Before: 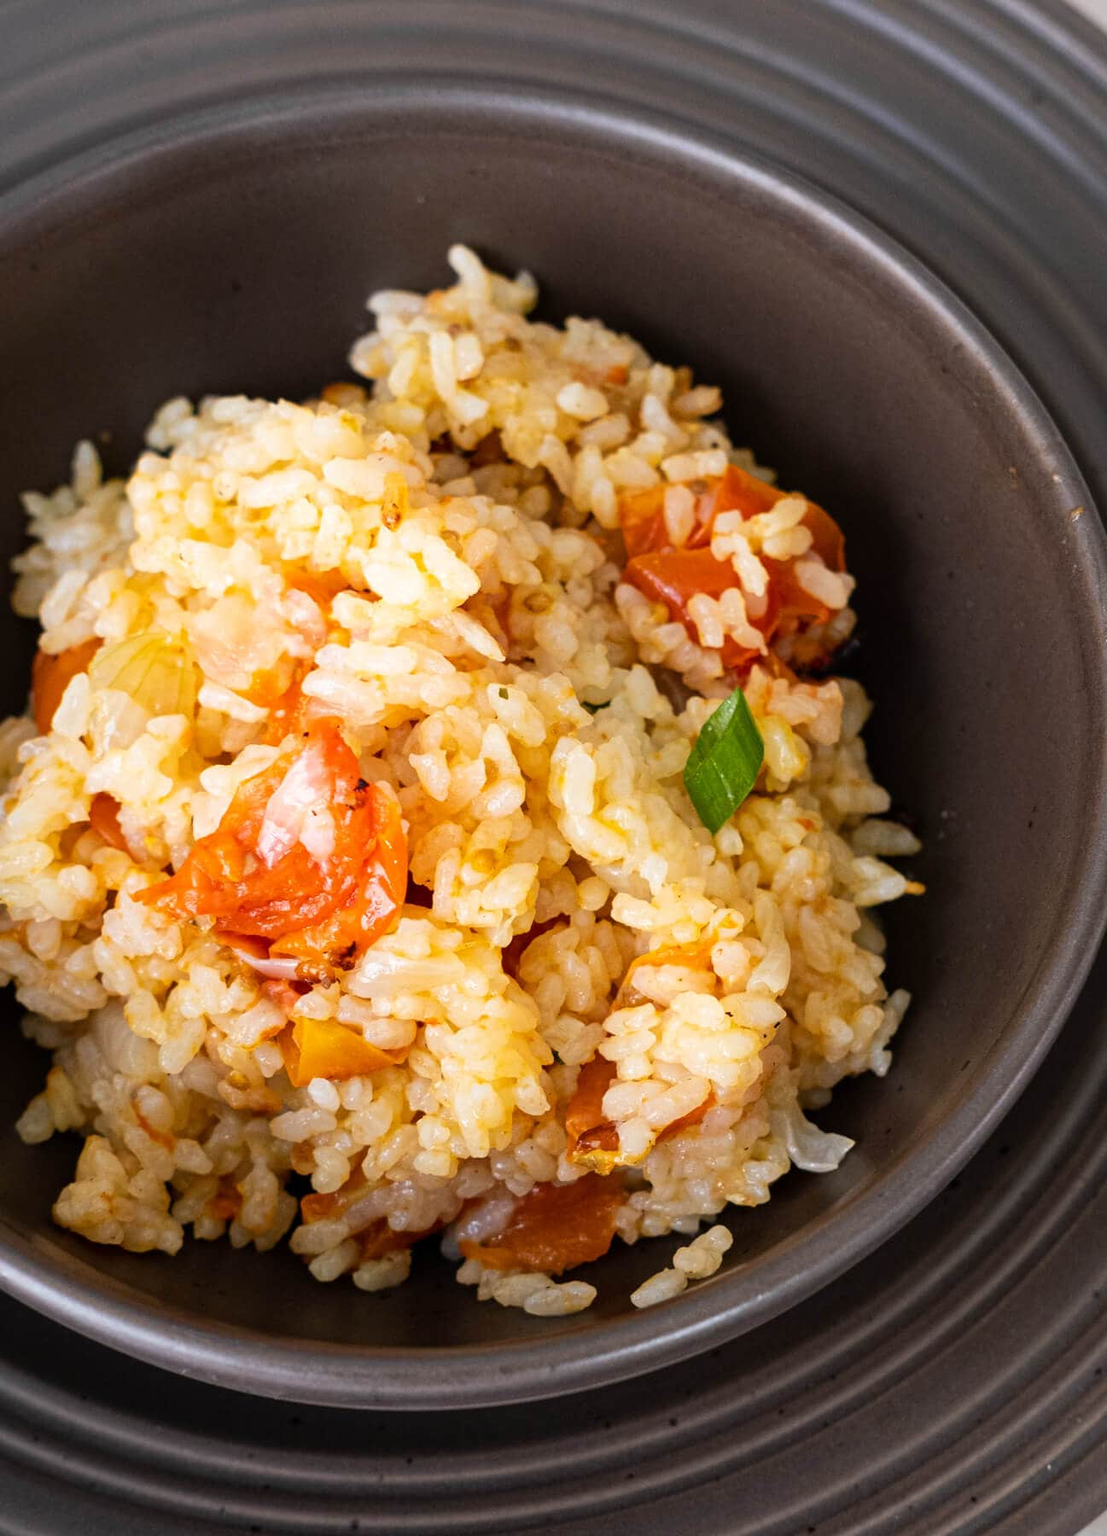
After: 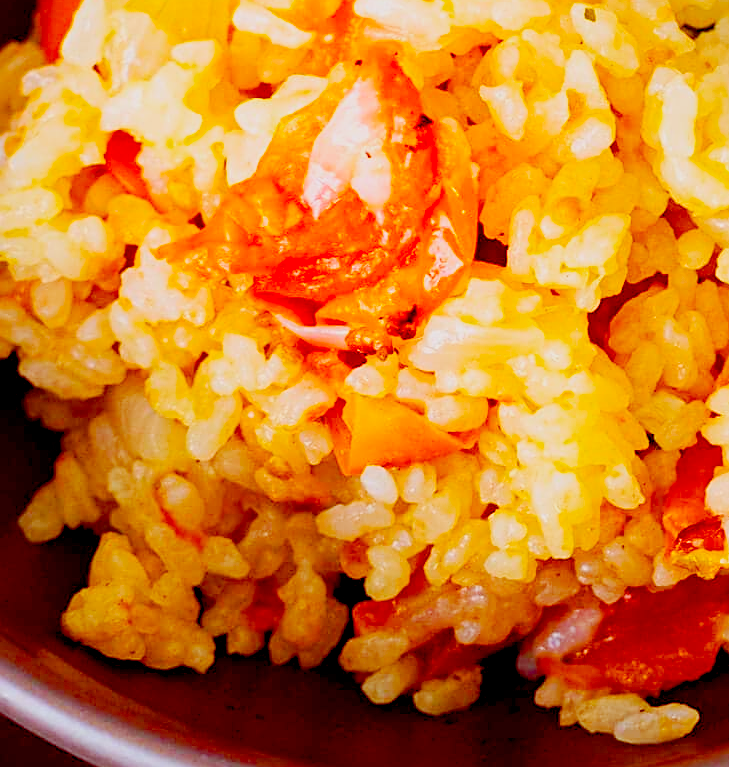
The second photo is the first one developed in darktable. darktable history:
contrast brightness saturation: contrast 0.039, saturation 0.162
base curve: curves: ch0 [(0, 0) (0.032, 0.025) (0.121, 0.166) (0.206, 0.329) (0.605, 0.79) (1, 1)], preserve colors none
crop: top 44.367%, right 43.755%, bottom 13.02%
color balance rgb: global offset › luminance -0.18%, global offset › chroma 0.269%, perceptual saturation grading › global saturation 29.683%, contrast -29.55%
sharpen: on, module defaults
